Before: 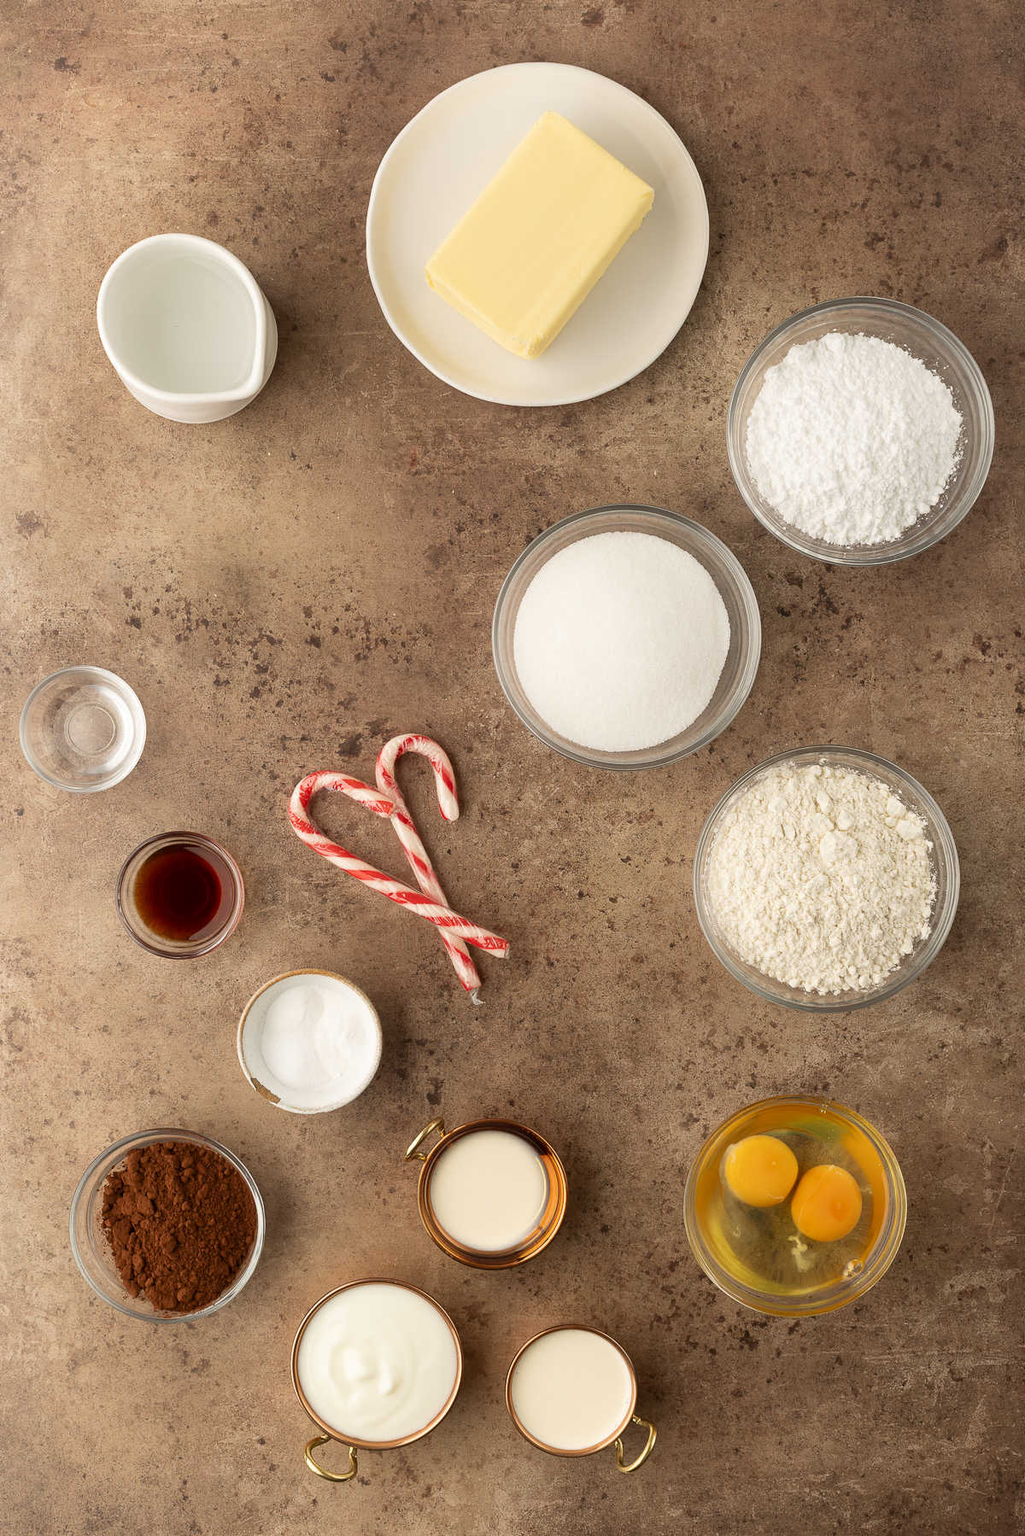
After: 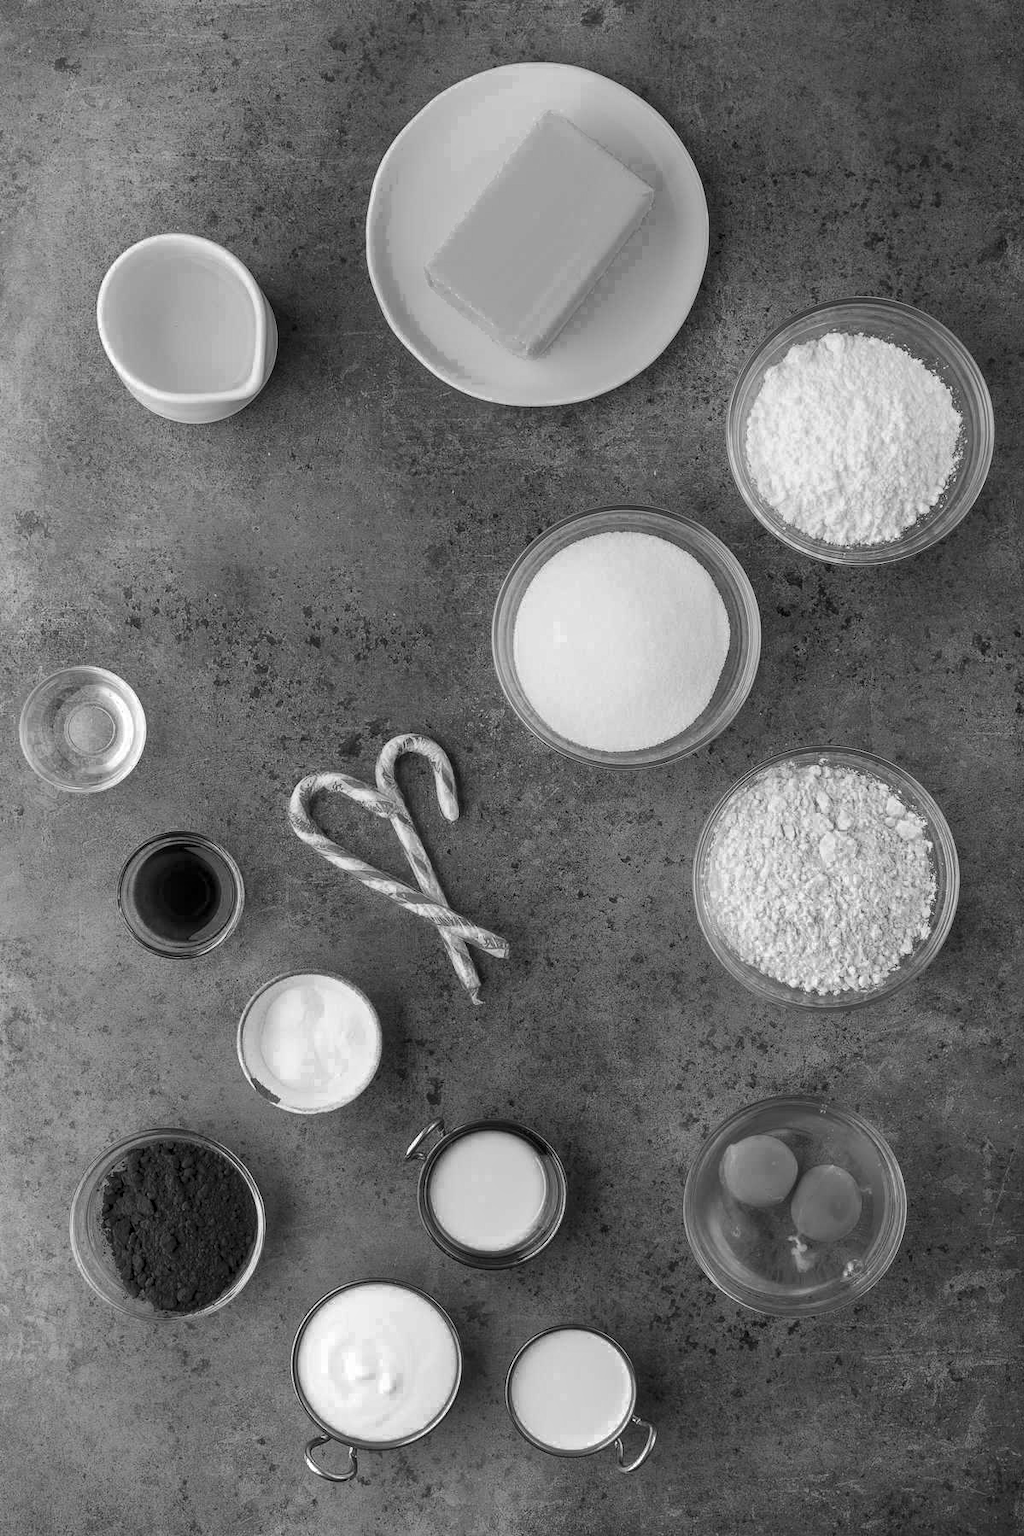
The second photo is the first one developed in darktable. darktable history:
graduated density: hue 238.83°, saturation 50%
local contrast: on, module defaults
color zones: curves: ch0 [(0.002, 0.589) (0.107, 0.484) (0.146, 0.249) (0.217, 0.352) (0.309, 0.525) (0.39, 0.404) (0.455, 0.169) (0.597, 0.055) (0.724, 0.212) (0.775, 0.691) (0.869, 0.571) (1, 0.587)]; ch1 [(0, 0) (0.143, 0) (0.286, 0) (0.429, 0) (0.571, 0) (0.714, 0) (0.857, 0)]
